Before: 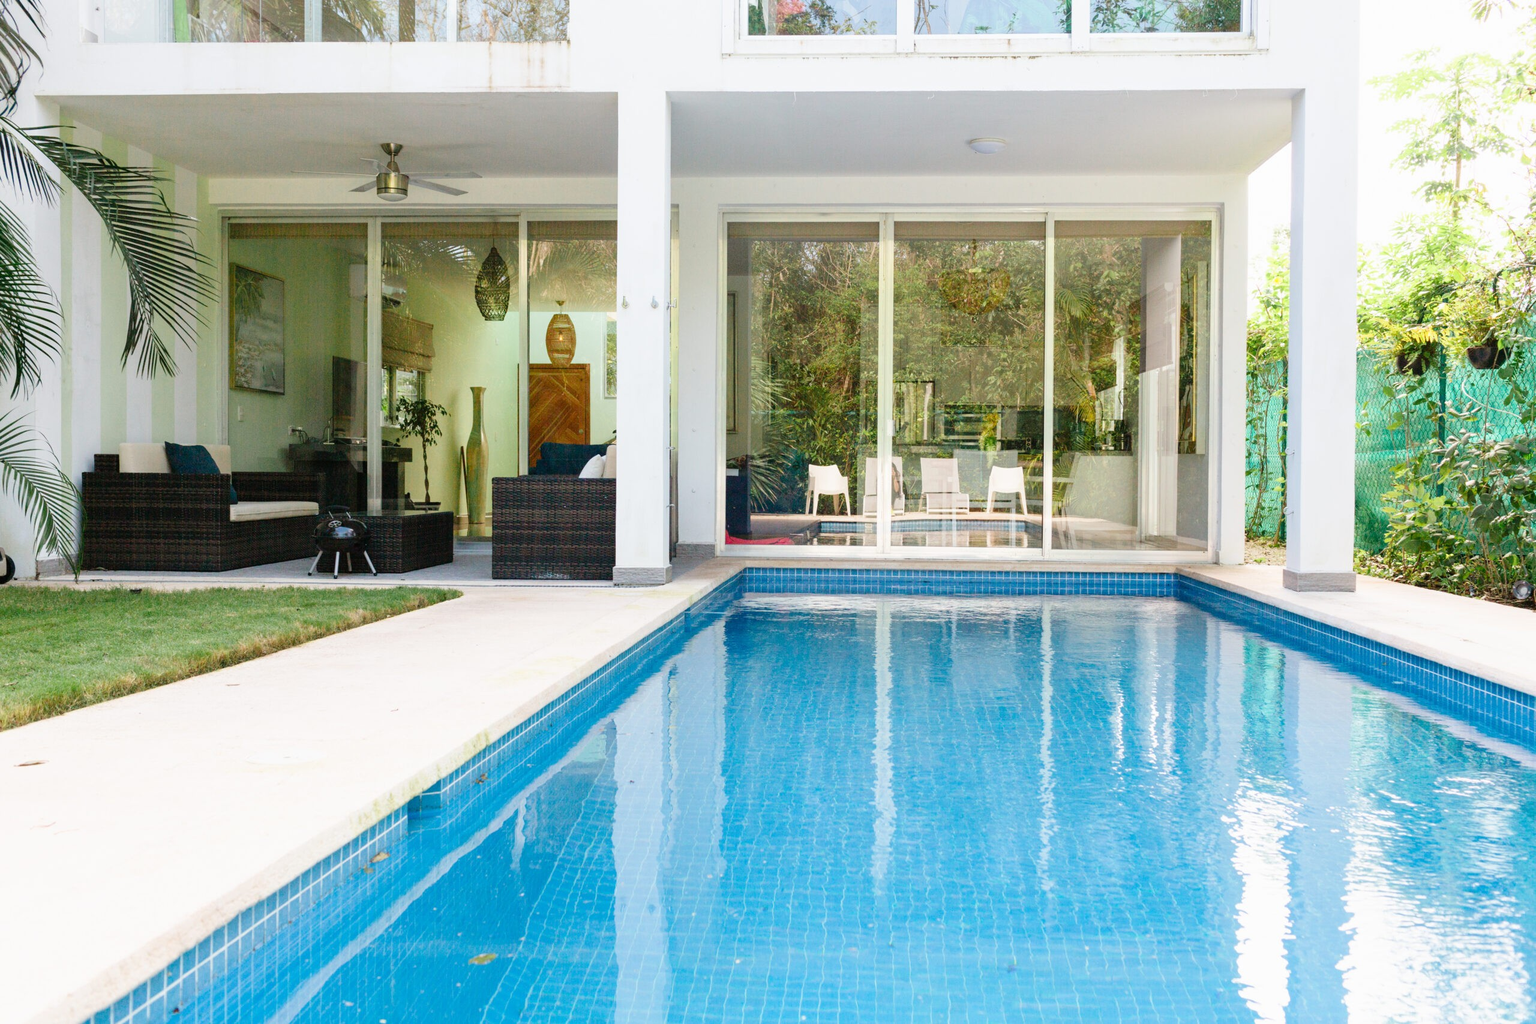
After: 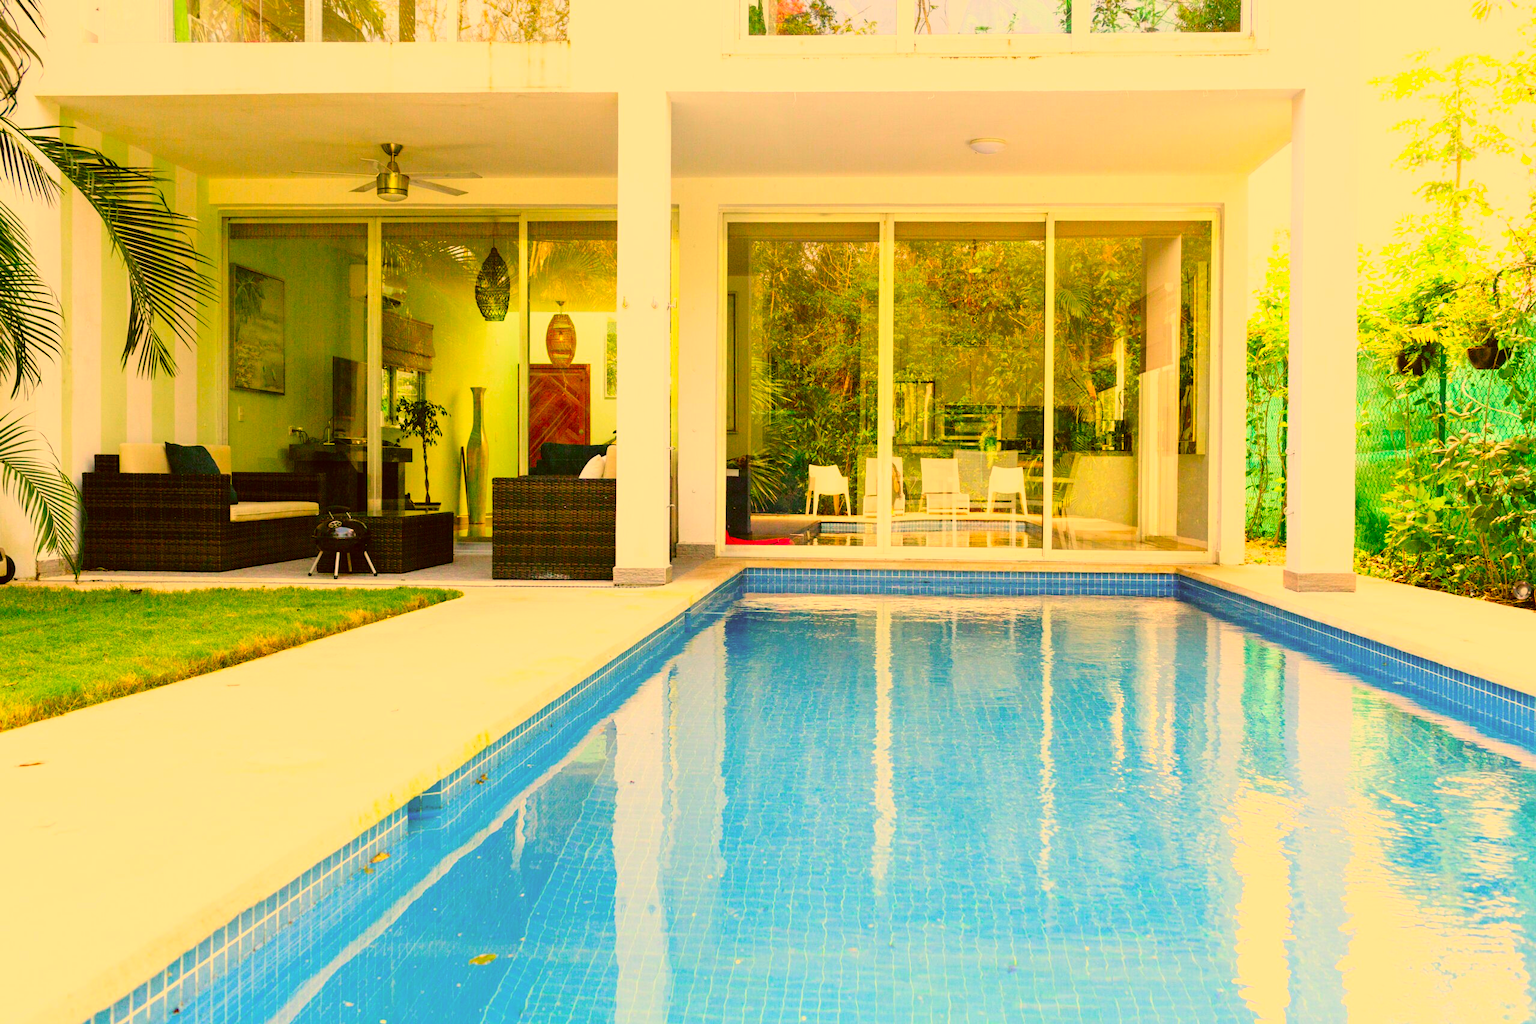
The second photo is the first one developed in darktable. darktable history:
exposure: exposure -0.046 EV, compensate exposure bias true, compensate highlight preservation false
color correction: highlights a* 10.53, highlights b* 30.28, shadows a* 2.61, shadows b* 17.19, saturation 1.72
tone curve: curves: ch0 [(0, 0) (0.091, 0.077) (0.517, 0.574) (0.745, 0.82) (0.844, 0.908) (0.909, 0.942) (1, 0.973)]; ch1 [(0, 0) (0.437, 0.404) (0.5, 0.5) (0.534, 0.546) (0.58, 0.603) (0.616, 0.649) (1, 1)]; ch2 [(0, 0) (0.442, 0.415) (0.5, 0.5) (0.535, 0.547) (0.585, 0.62) (1, 1)], color space Lab, linked channels, preserve colors none
